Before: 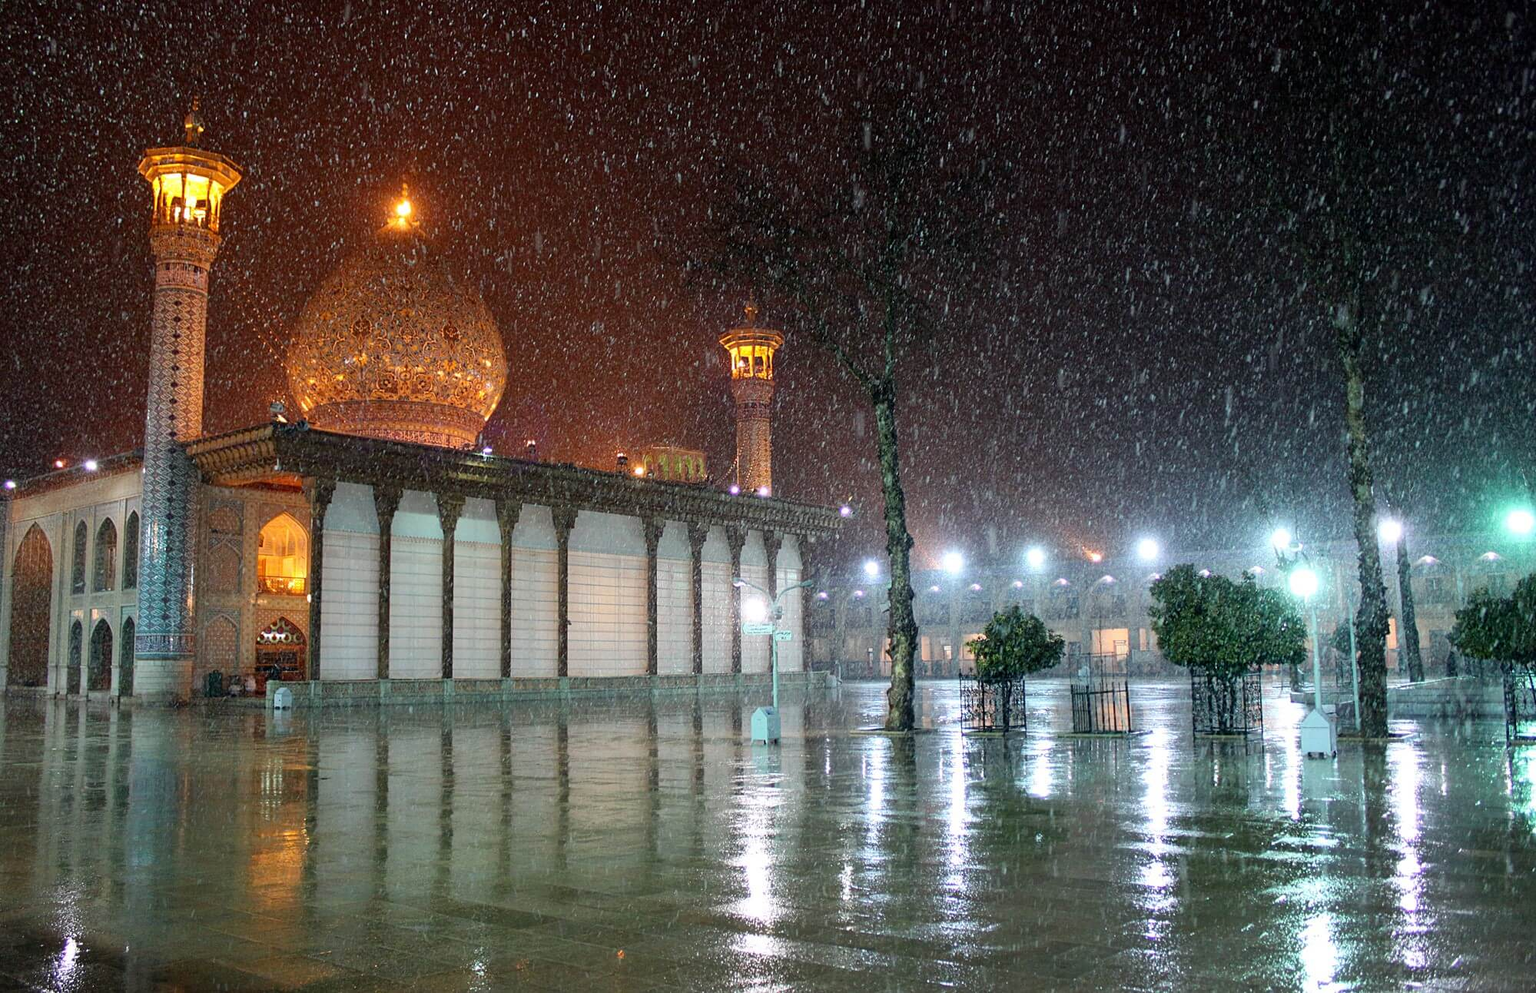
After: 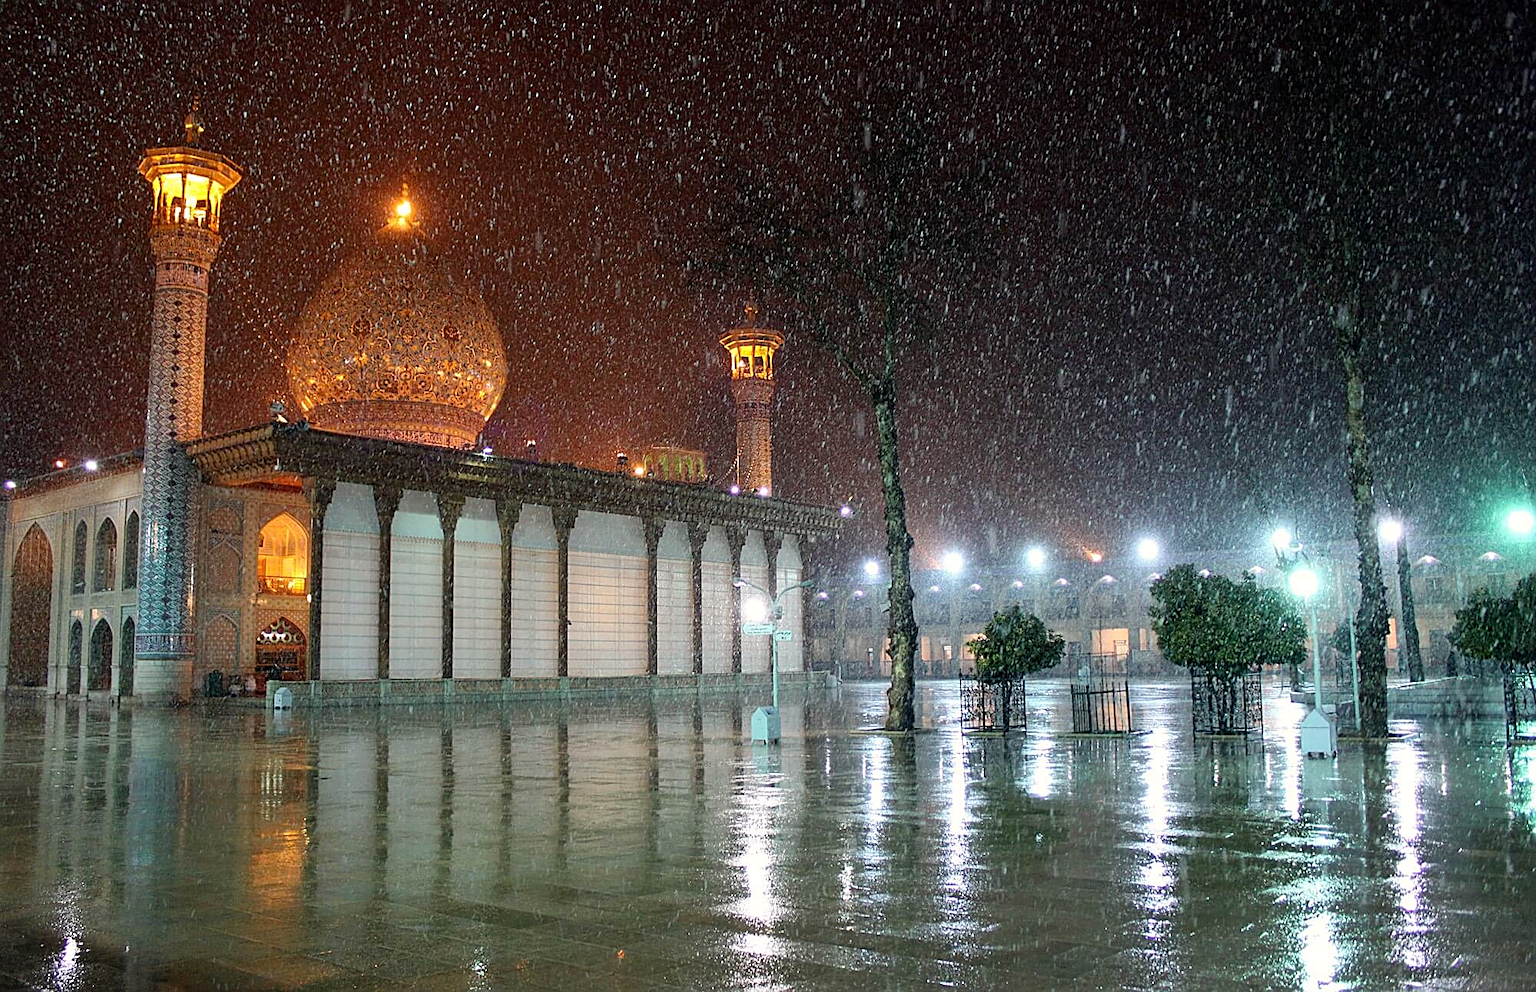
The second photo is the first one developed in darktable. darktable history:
white balance: red 1.009, blue 0.985
sharpen: on, module defaults
